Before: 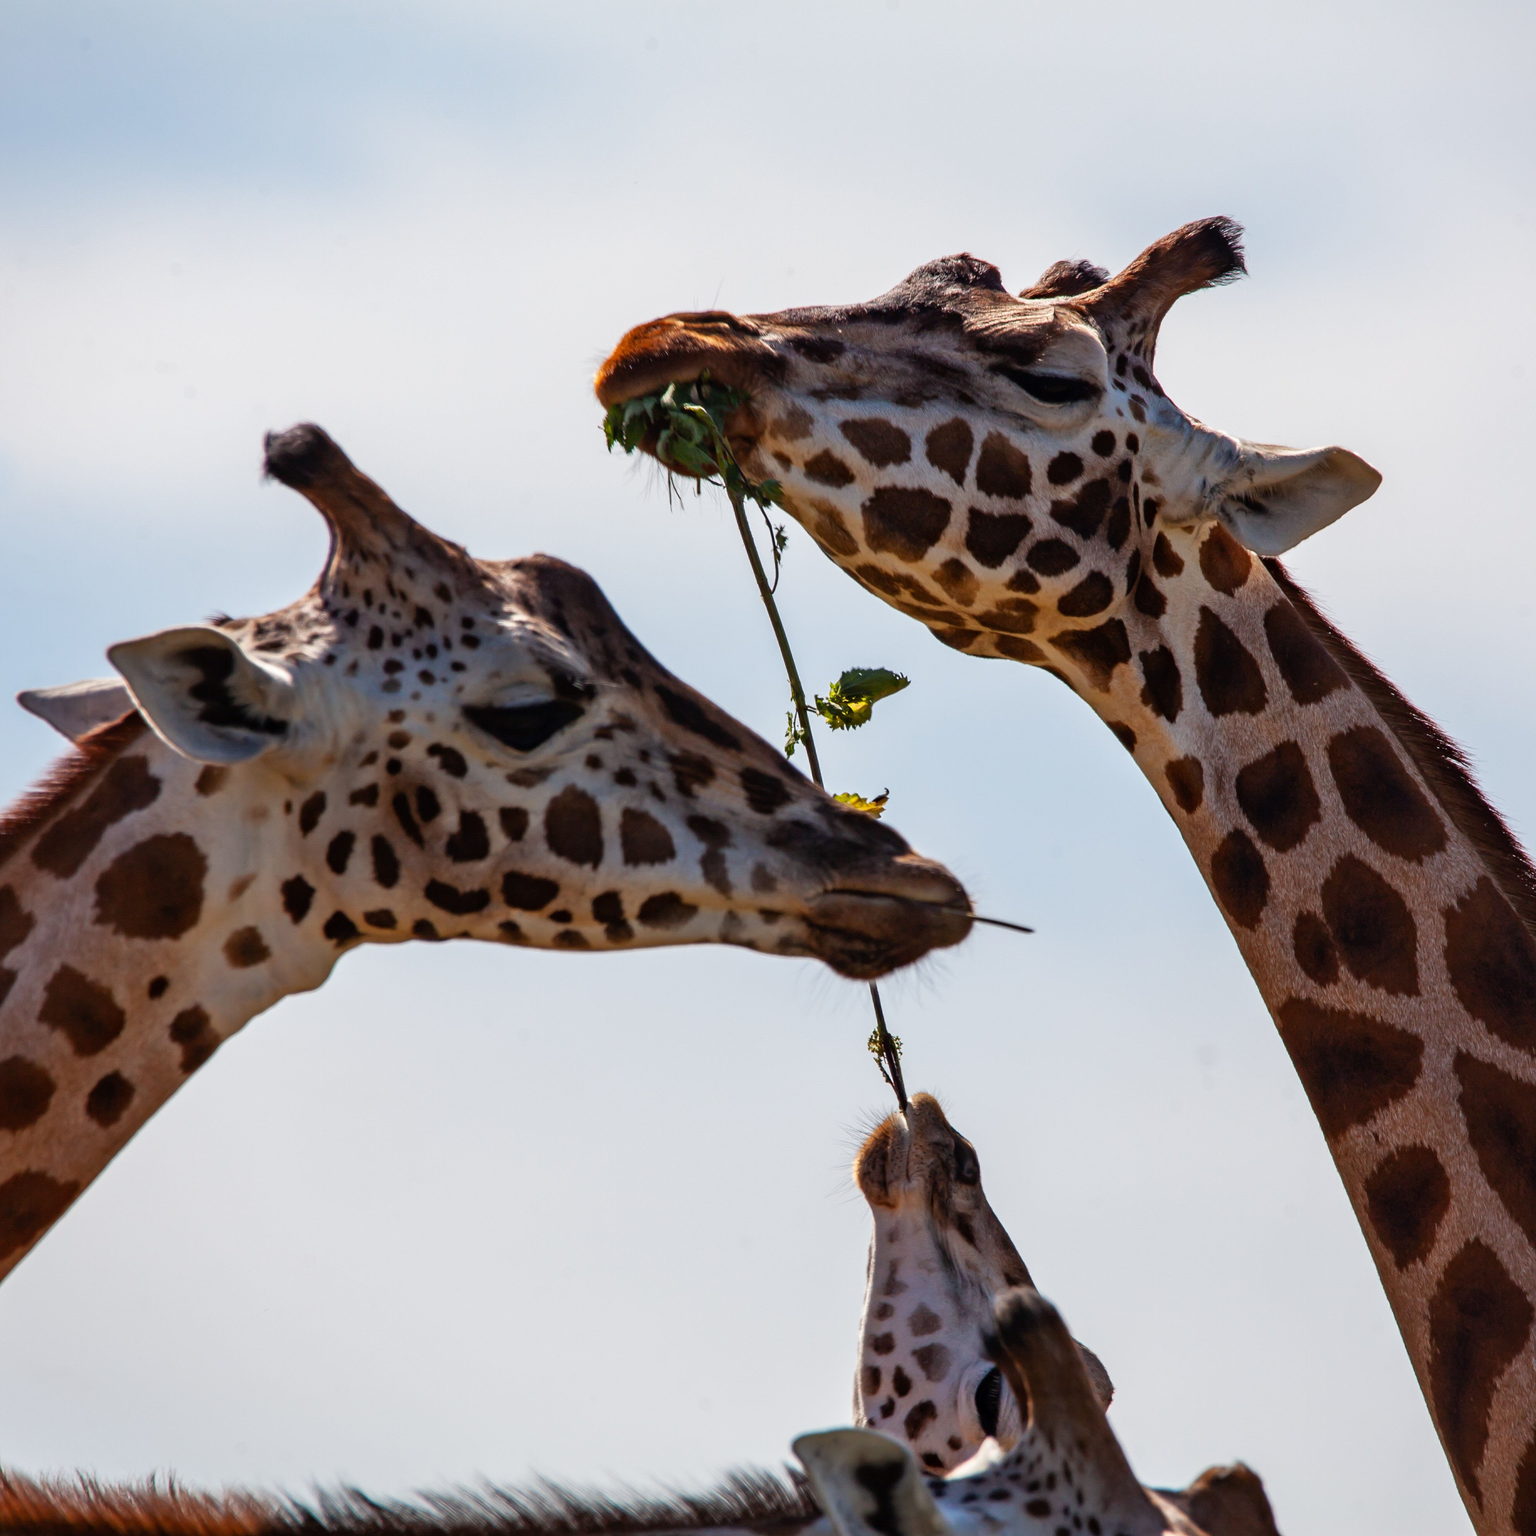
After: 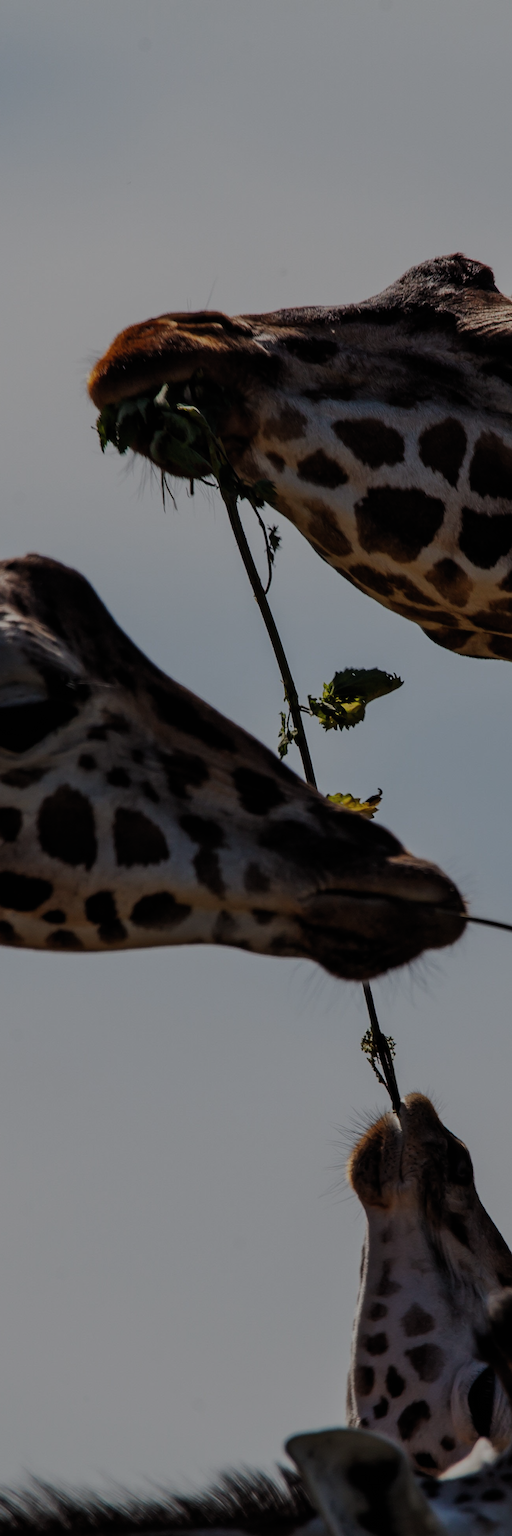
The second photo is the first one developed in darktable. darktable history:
exposure: exposure -1.569 EV, compensate exposure bias true, compensate highlight preservation false
crop: left 33.027%, right 33.624%
filmic rgb: black relative exposure -8.11 EV, white relative exposure 3.01 EV, hardness 5.41, contrast 1.259, color science v5 (2021), contrast in shadows safe, contrast in highlights safe
